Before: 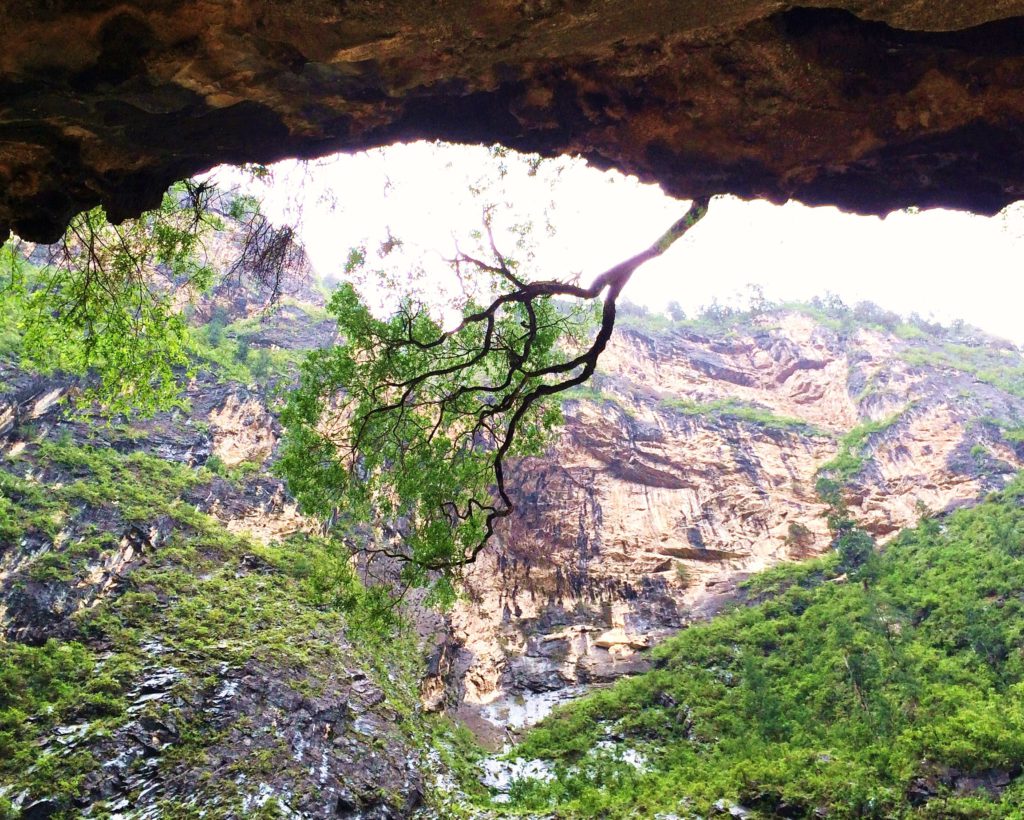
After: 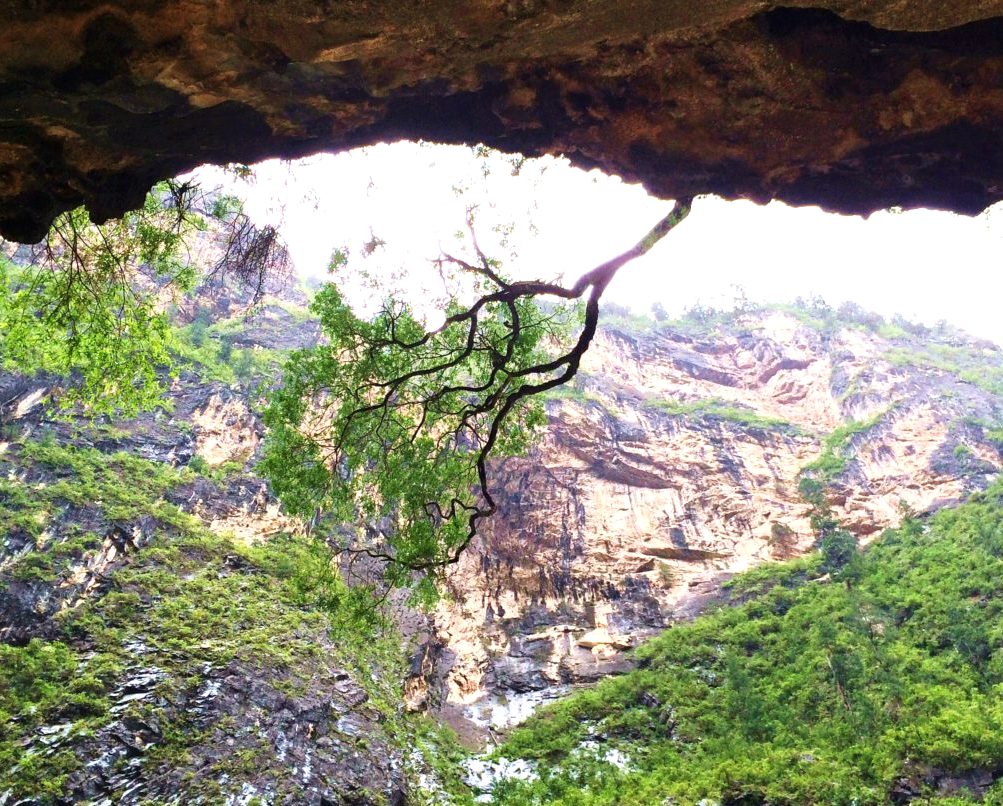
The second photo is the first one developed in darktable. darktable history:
exposure: exposure 0.204 EV, compensate highlight preservation false
crop: left 1.732%, right 0.272%, bottom 1.706%
